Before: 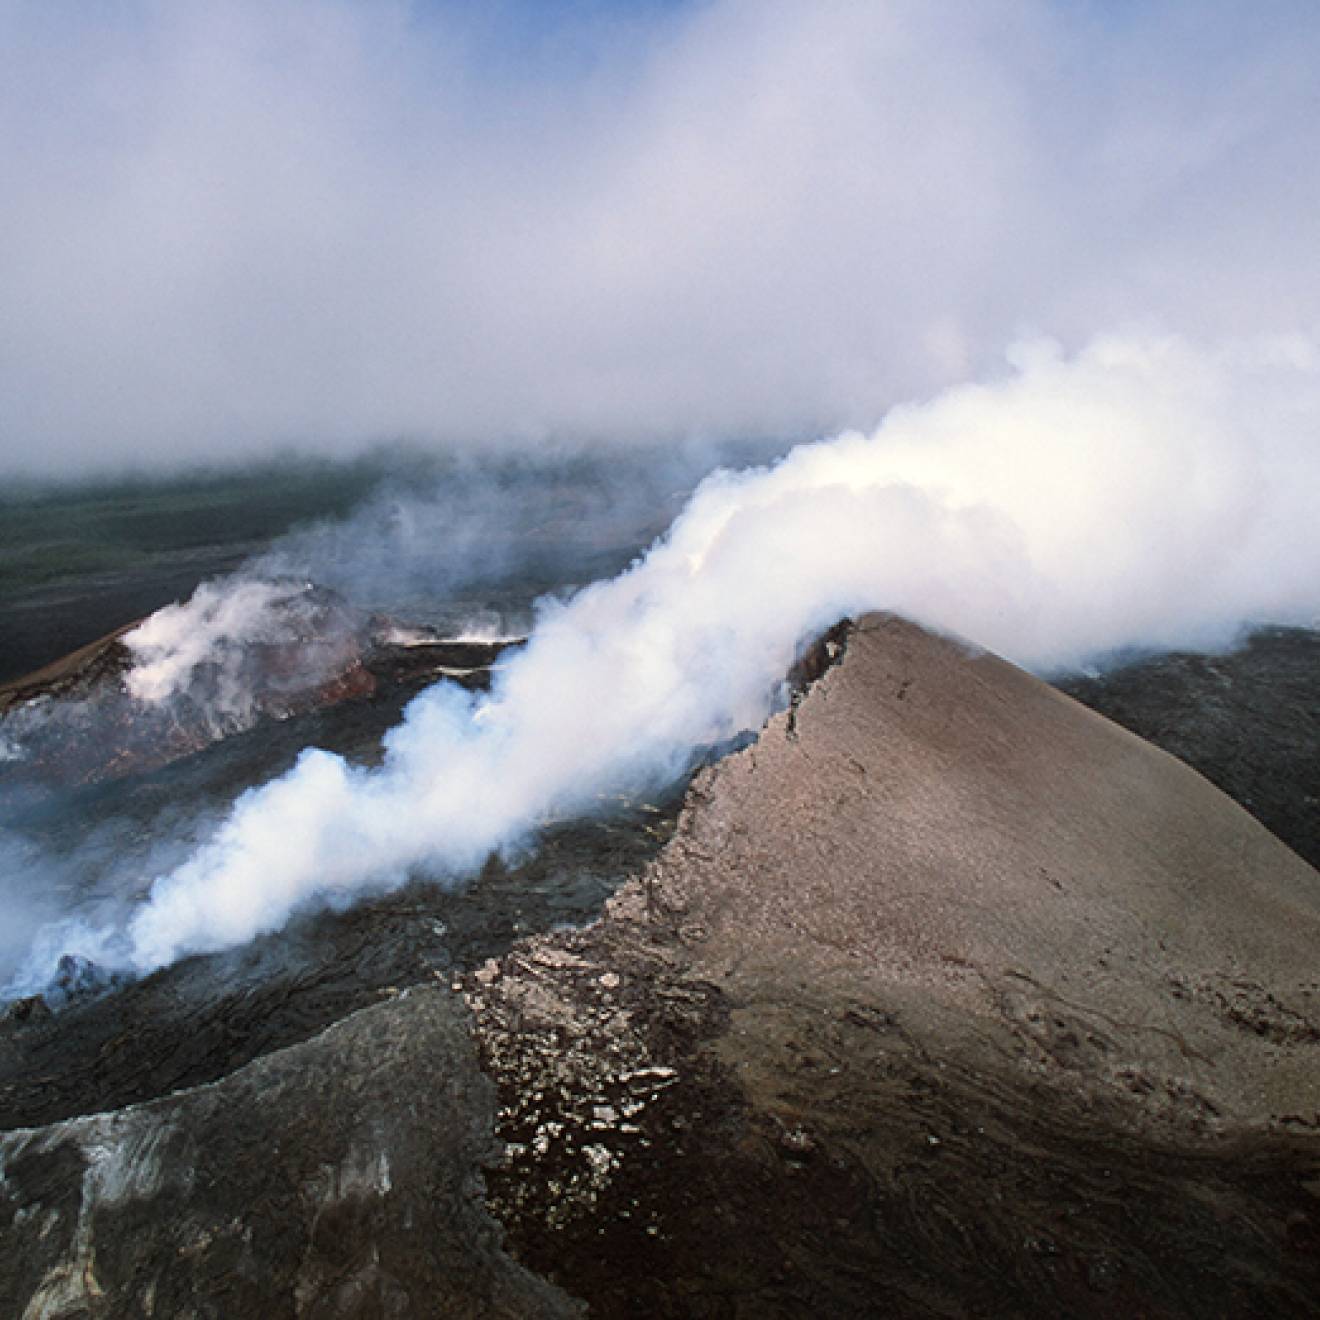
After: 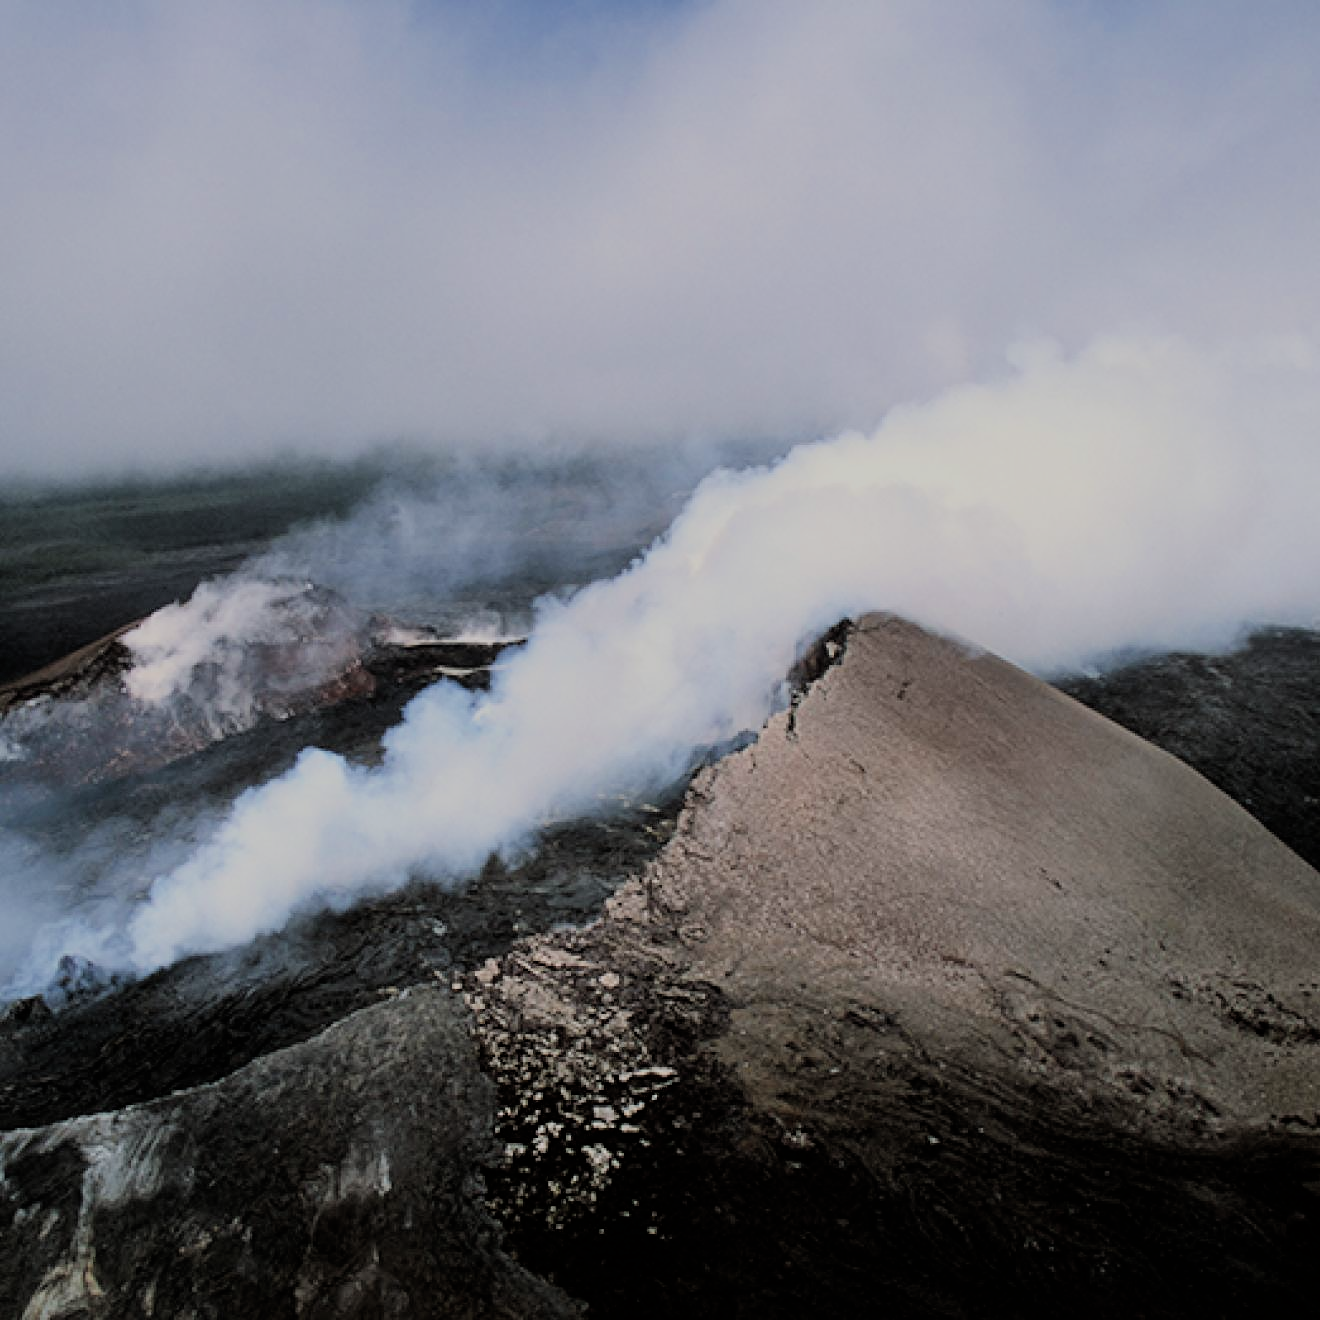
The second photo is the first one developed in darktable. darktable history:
color correction: saturation 0.8
filmic rgb: black relative exposure -6.15 EV, white relative exposure 6.96 EV, hardness 2.23, color science v6 (2022)
